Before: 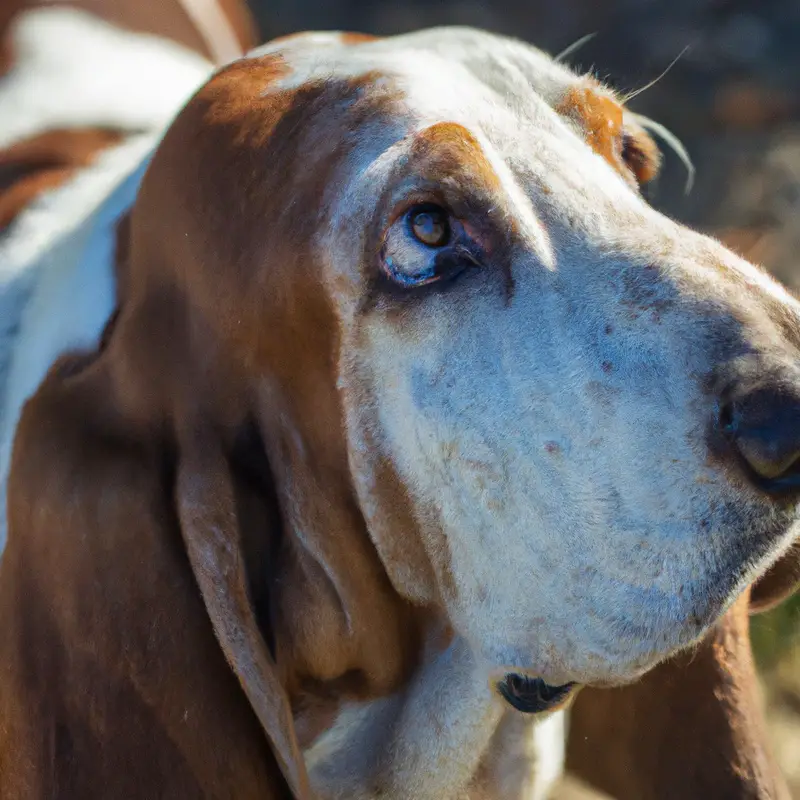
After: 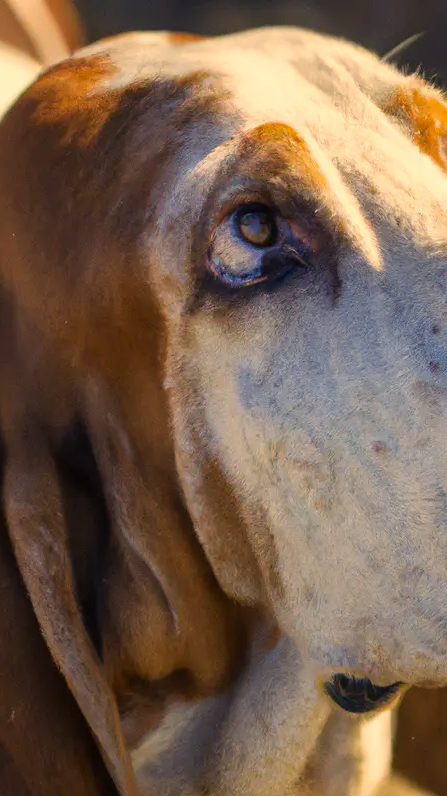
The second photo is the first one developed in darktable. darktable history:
crop: left 21.674%, right 22.086%
color correction: highlights a* 15, highlights b* 31.55
